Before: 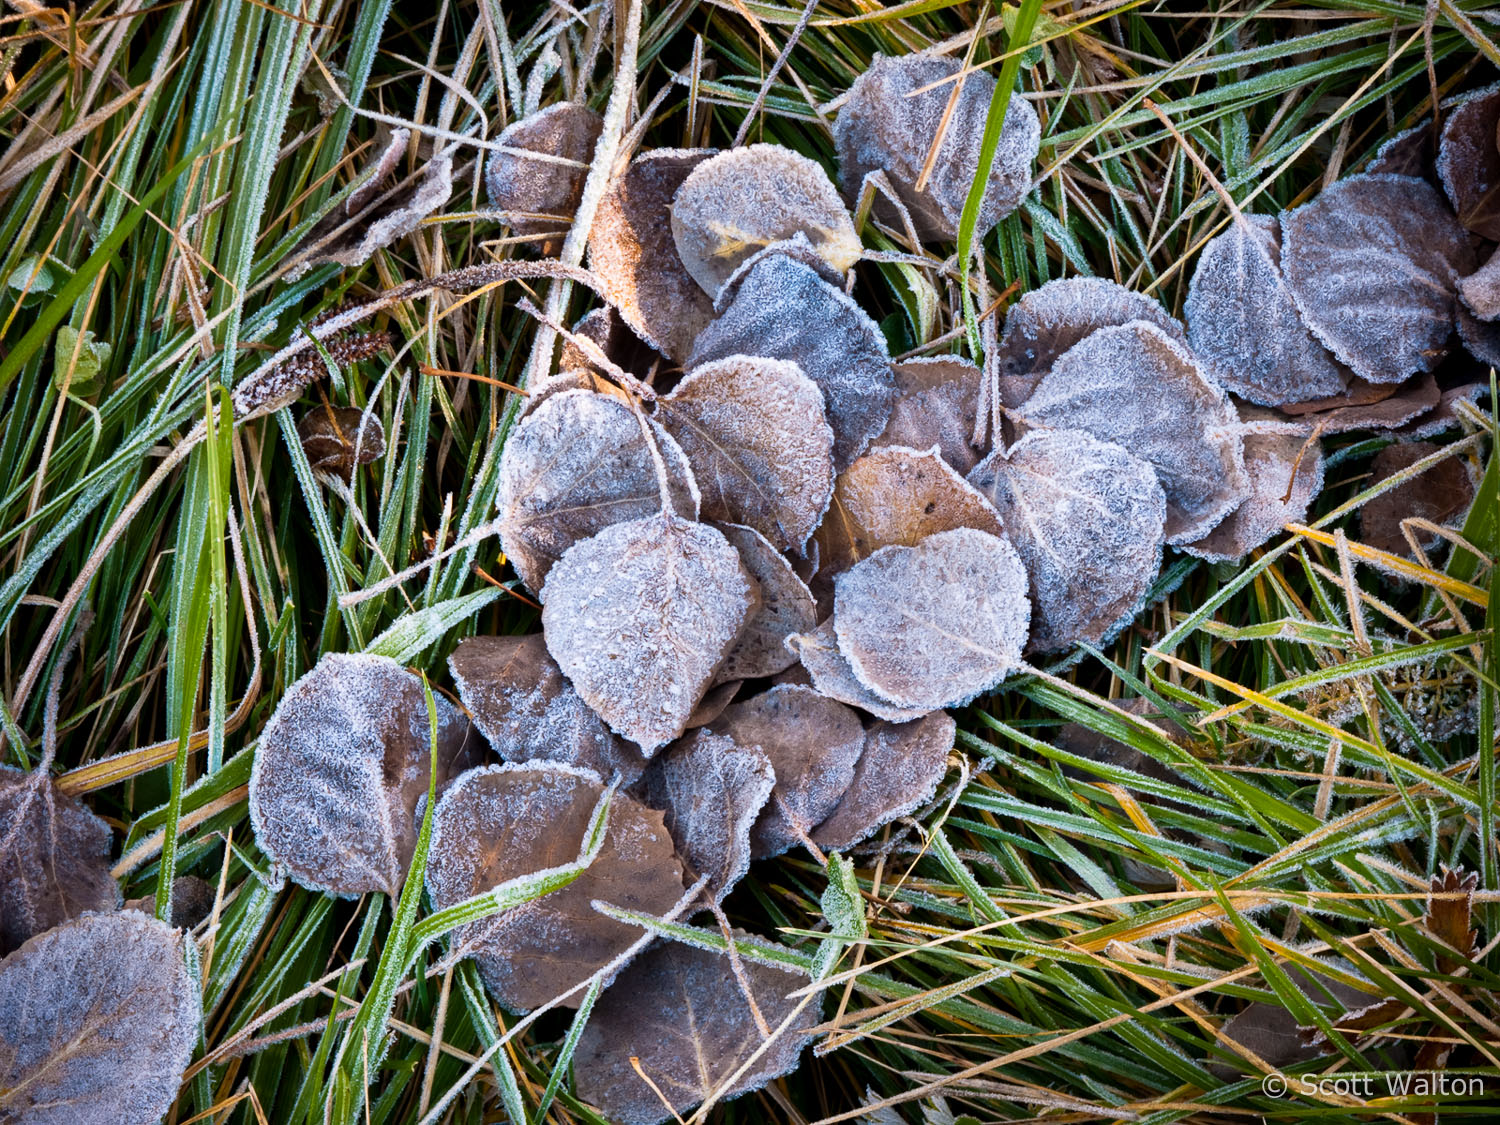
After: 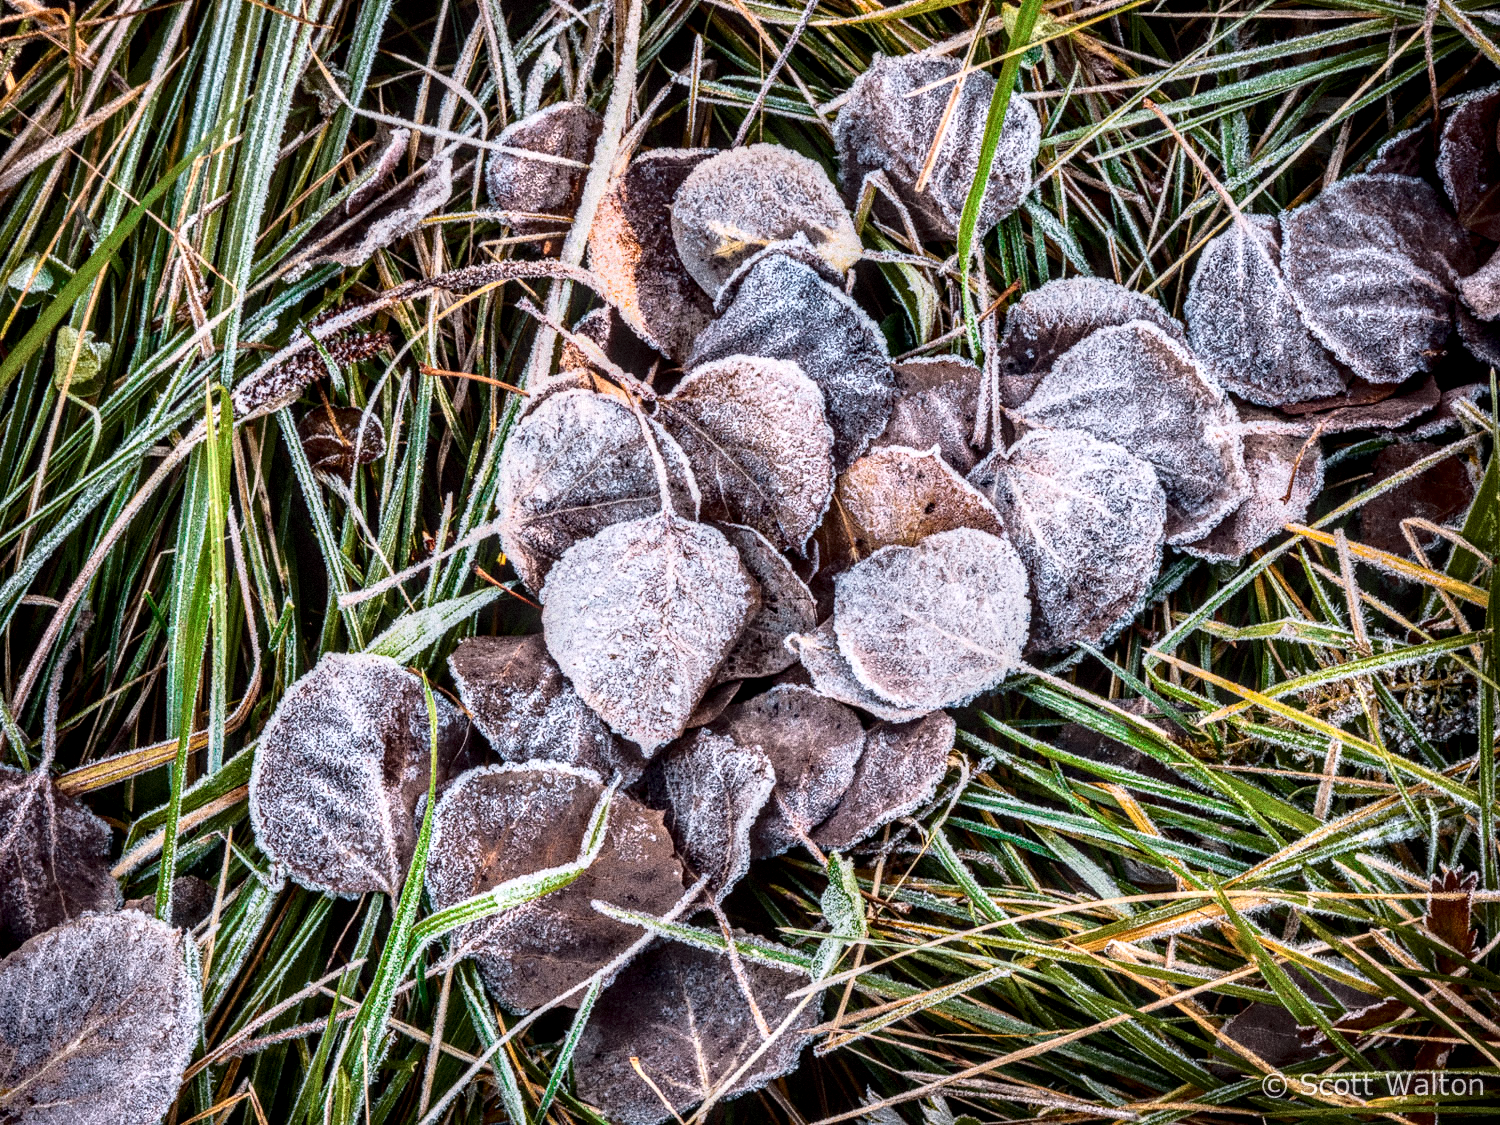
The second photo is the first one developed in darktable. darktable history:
tone curve: curves: ch0 [(0, 0.032) (0.094, 0.08) (0.265, 0.208) (0.41, 0.417) (0.498, 0.496) (0.638, 0.673) (0.819, 0.841) (0.96, 0.899)]; ch1 [(0, 0) (0.161, 0.092) (0.37, 0.302) (0.417, 0.434) (0.495, 0.504) (0.576, 0.589) (0.725, 0.765) (1, 1)]; ch2 [(0, 0) (0.352, 0.403) (0.45, 0.469) (0.521, 0.515) (0.59, 0.579) (1, 1)], color space Lab, independent channels, preserve colors none
local contrast: highlights 0%, shadows 0%, detail 182%
grain: coarseness 14.49 ISO, strength 48.04%, mid-tones bias 35%
